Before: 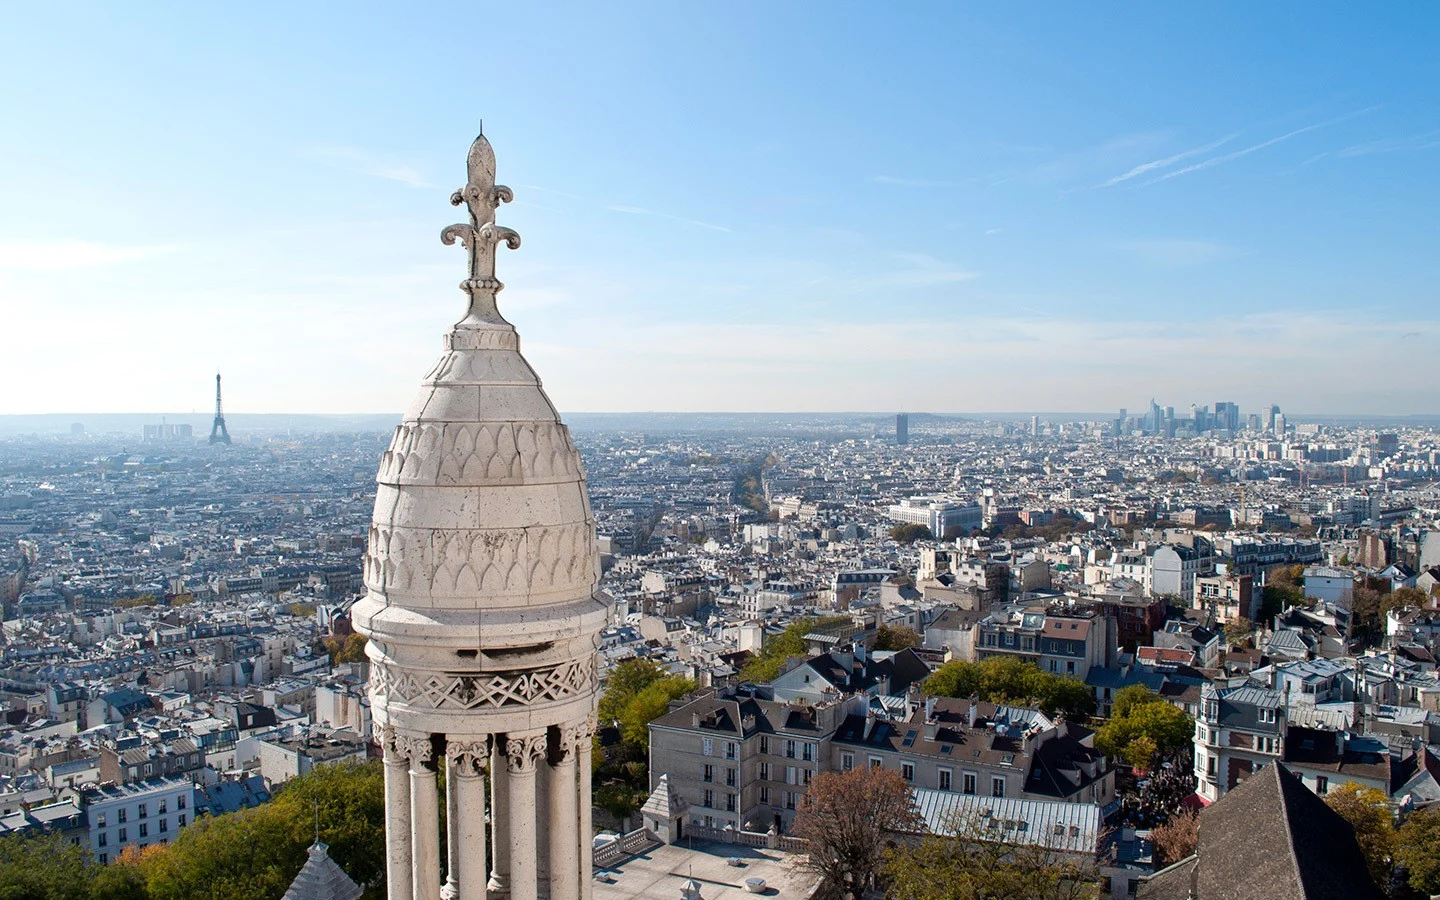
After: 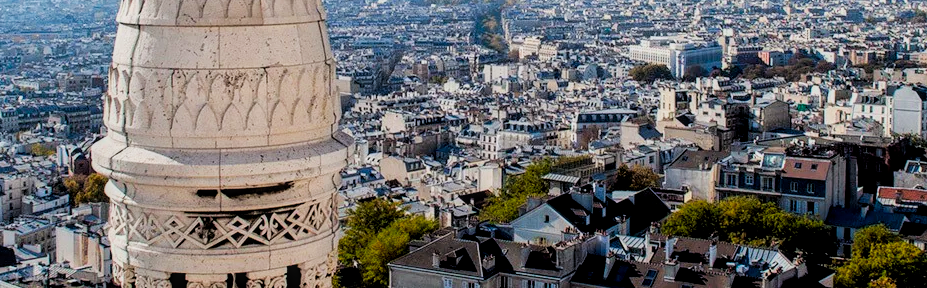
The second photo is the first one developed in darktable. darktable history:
crop: left 18.091%, top 51.13%, right 17.525%, bottom 16.85%
contrast brightness saturation: saturation 0.5
color correction: highlights a* -0.137, highlights b* 0.137
local contrast: on, module defaults
filmic rgb: black relative exposure -5 EV, hardness 2.88, contrast 1.2
